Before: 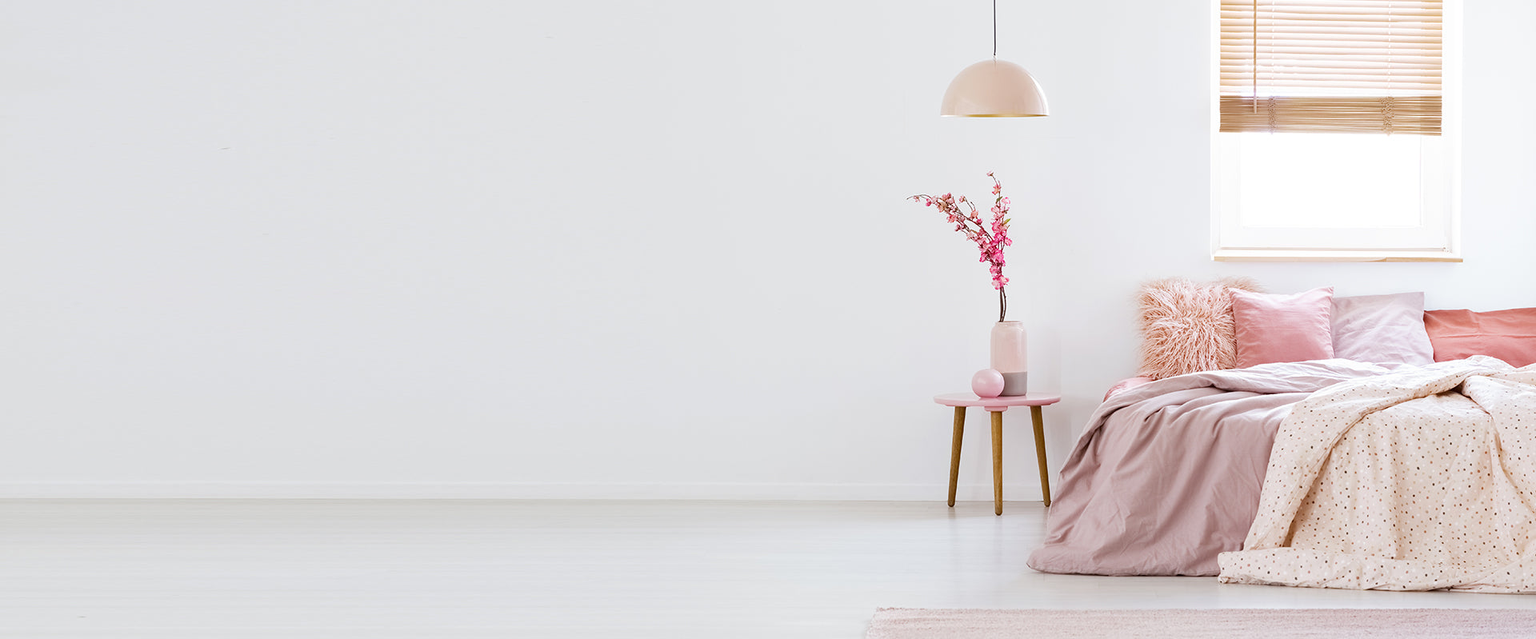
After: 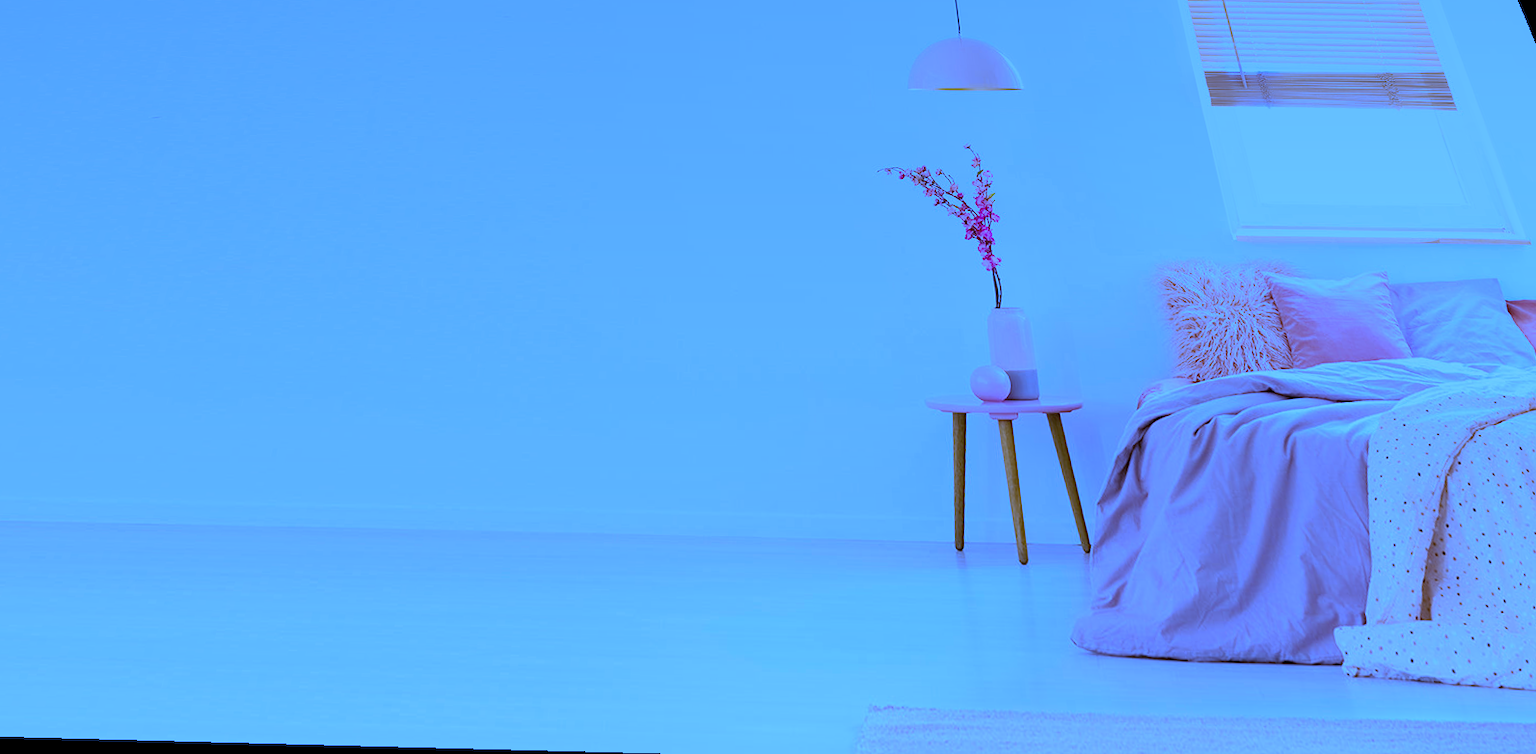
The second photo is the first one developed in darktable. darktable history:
white balance: red 0.766, blue 1.537
color calibration: output R [0.999, 0.026, -0.11, 0], output G [-0.019, 1.037, -0.099, 0], output B [0.022, -0.023, 0.902, 0], illuminant custom, x 0.367, y 0.392, temperature 4437.75 K, clip negative RGB from gamut false
graduated density: on, module defaults
rotate and perspective: rotation 0.72°, lens shift (vertical) -0.352, lens shift (horizontal) -0.051, crop left 0.152, crop right 0.859, crop top 0.019, crop bottom 0.964
